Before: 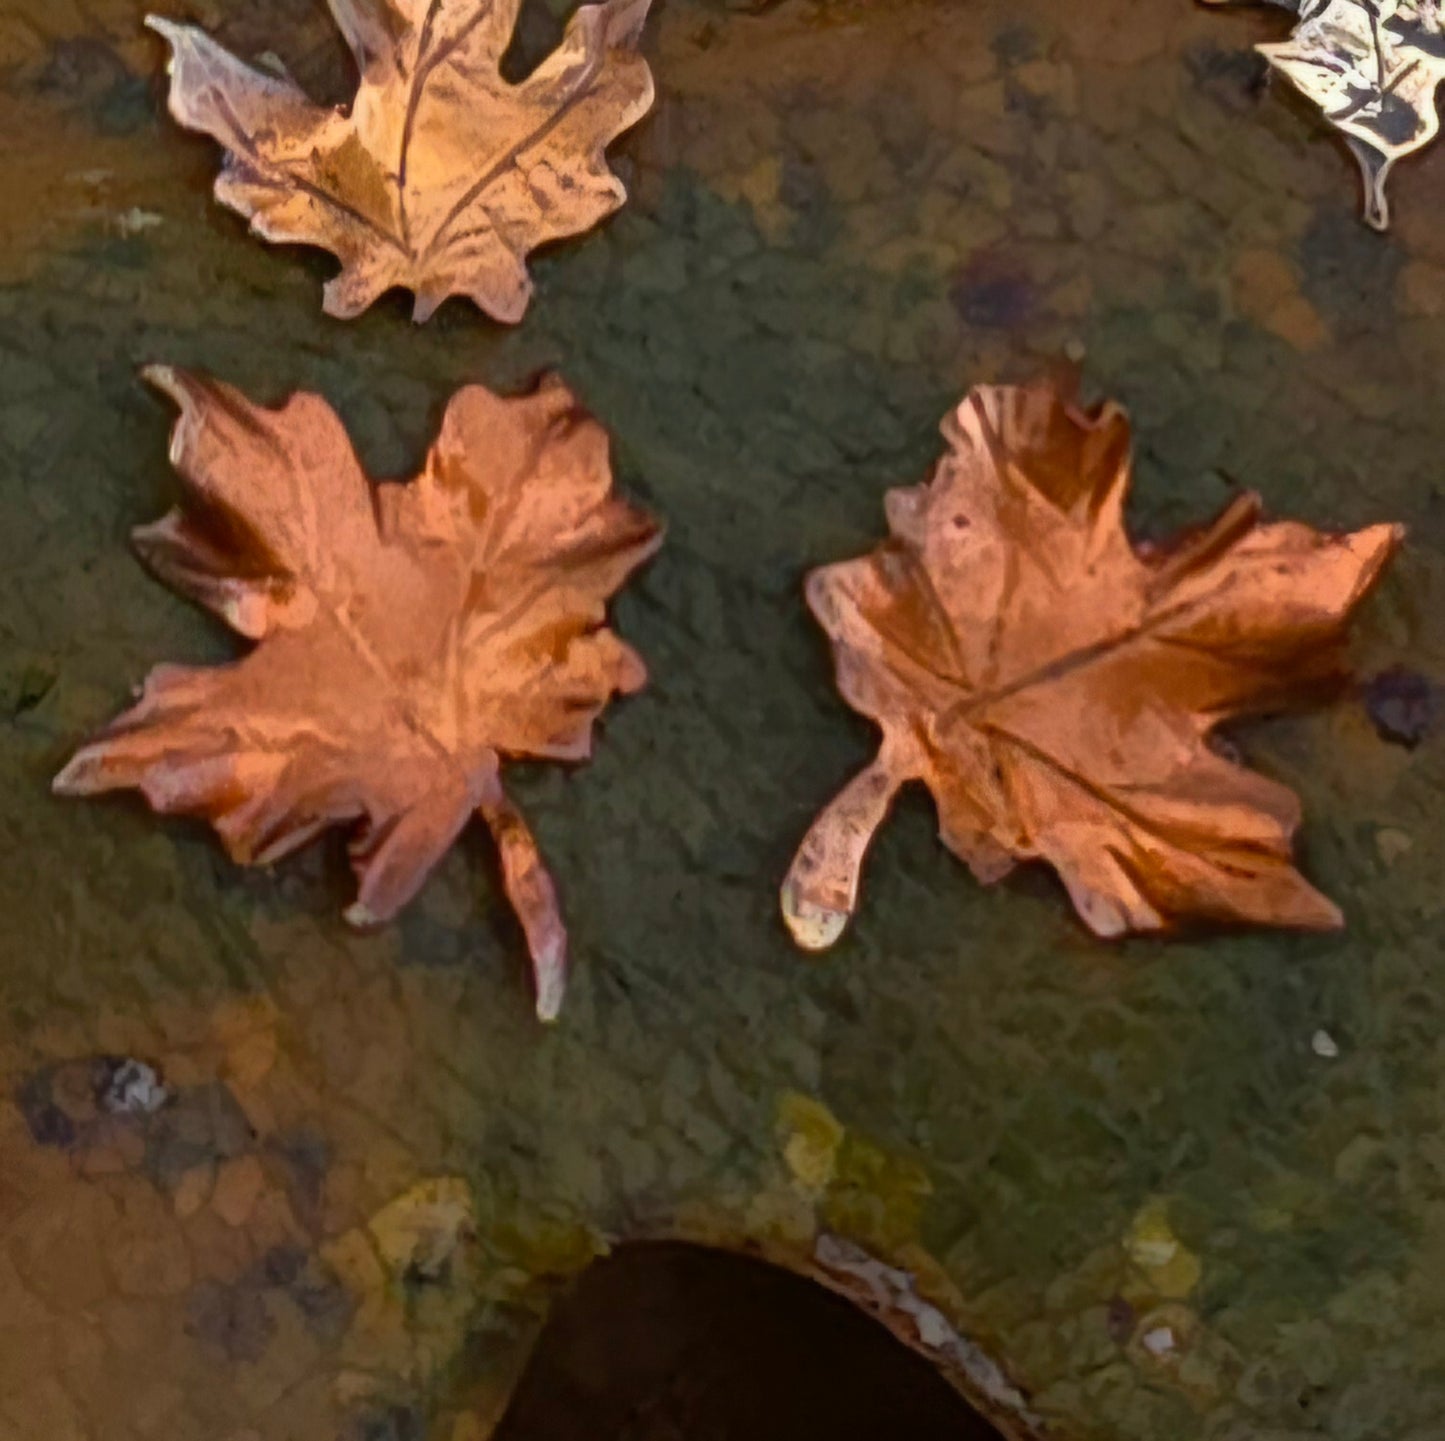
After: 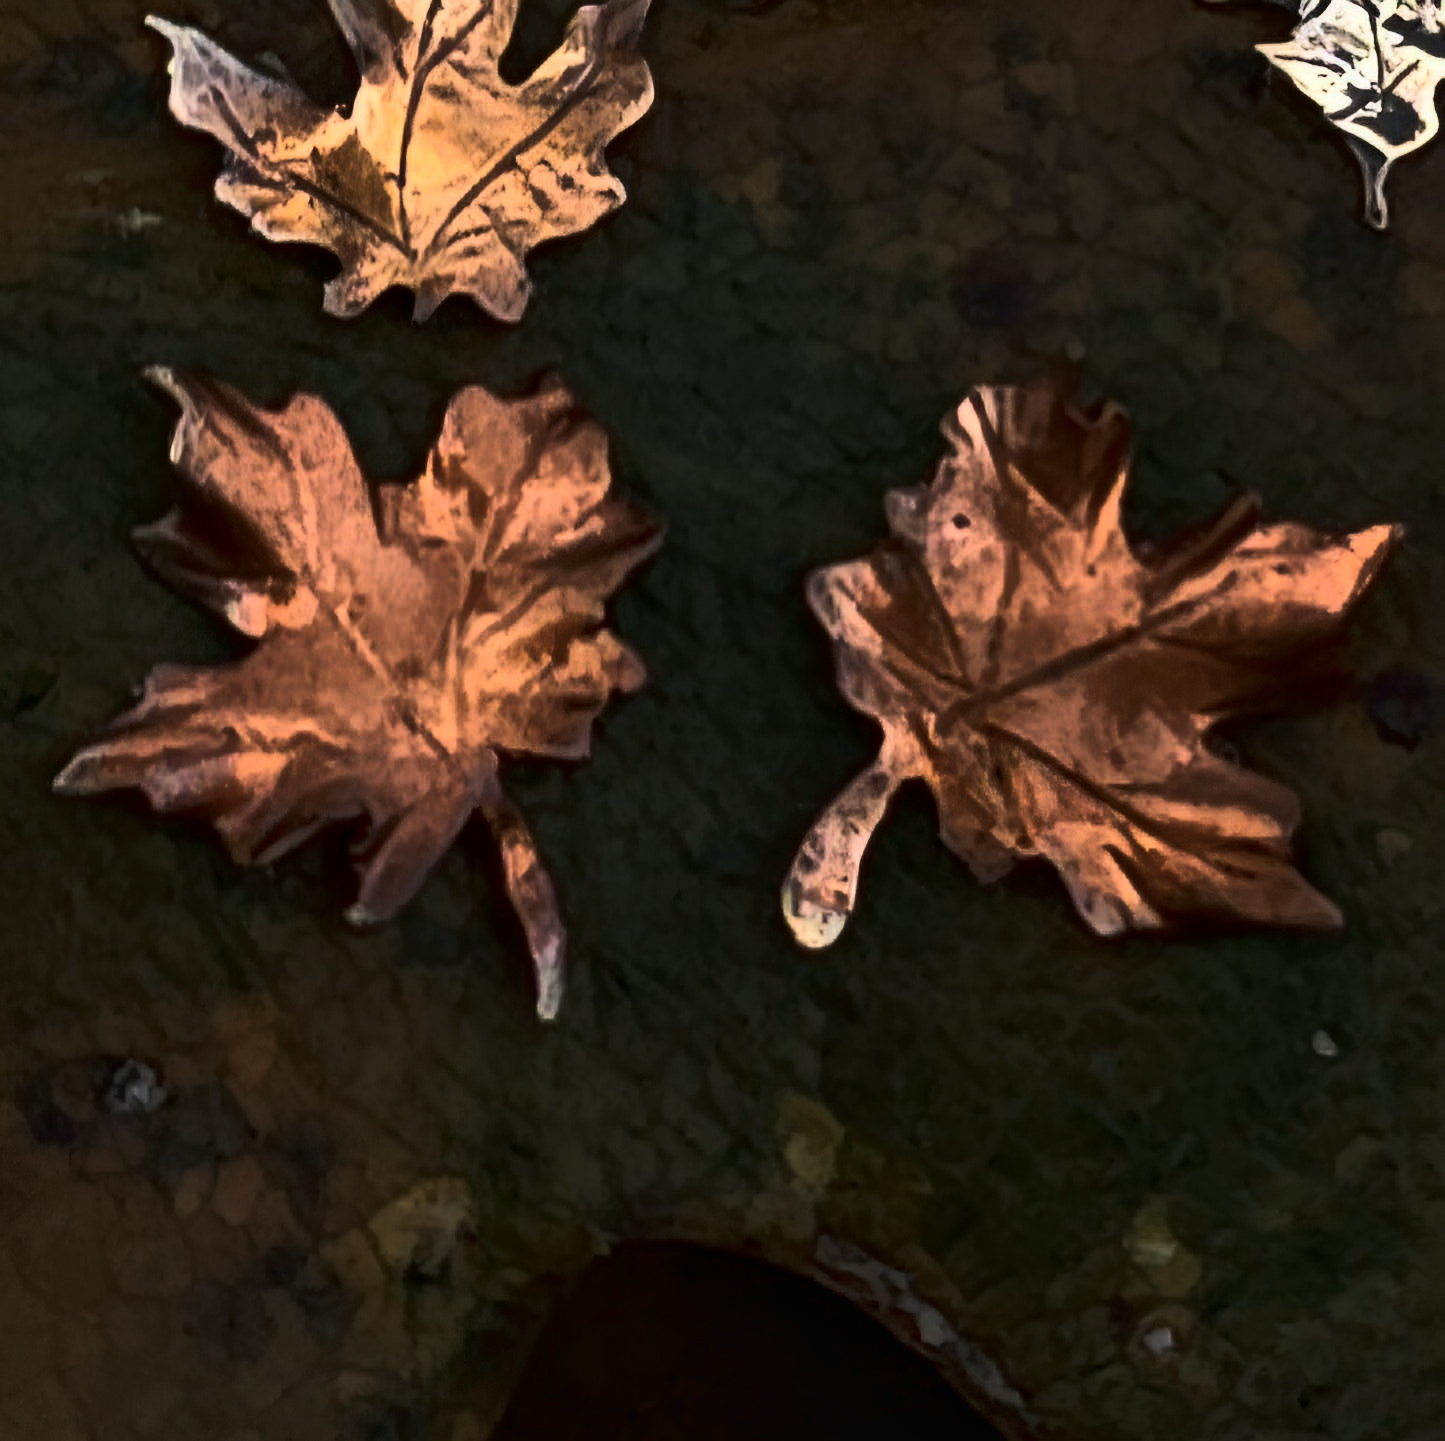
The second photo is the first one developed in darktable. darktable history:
sharpen: radius 1.52, amount 0.374, threshold 1.287
local contrast: mode bilateral grid, contrast 20, coarseness 50, detail 120%, midtone range 0.2
tone curve: curves: ch0 [(0, 0.014) (0.12, 0.096) (0.386, 0.49) (0.54, 0.684) (0.751, 0.855) (0.89, 0.943) (0.998, 0.989)]; ch1 [(0, 0) (0.133, 0.099) (0.437, 0.41) (0.5, 0.5) (0.517, 0.536) (0.548, 0.575) (0.582, 0.639) (0.627, 0.692) (0.836, 0.868) (1, 1)]; ch2 [(0, 0) (0.374, 0.341) (0.456, 0.443) (0.478, 0.49) (0.501, 0.5) (0.528, 0.538) (0.55, 0.6) (0.572, 0.633) (0.702, 0.775) (1, 1)], color space Lab, linked channels, preserve colors none
color balance rgb: shadows lift › luminance -7.712%, shadows lift › chroma 2.301%, shadows lift › hue 164.9°, power › hue 310.18°, global offset › luminance -0.303%, global offset › hue 261.51°, perceptual saturation grading › global saturation -0.151%, perceptual brilliance grading › highlights 1.842%, perceptual brilliance grading › mid-tones -49.915%, perceptual brilliance grading › shadows -50.031%
